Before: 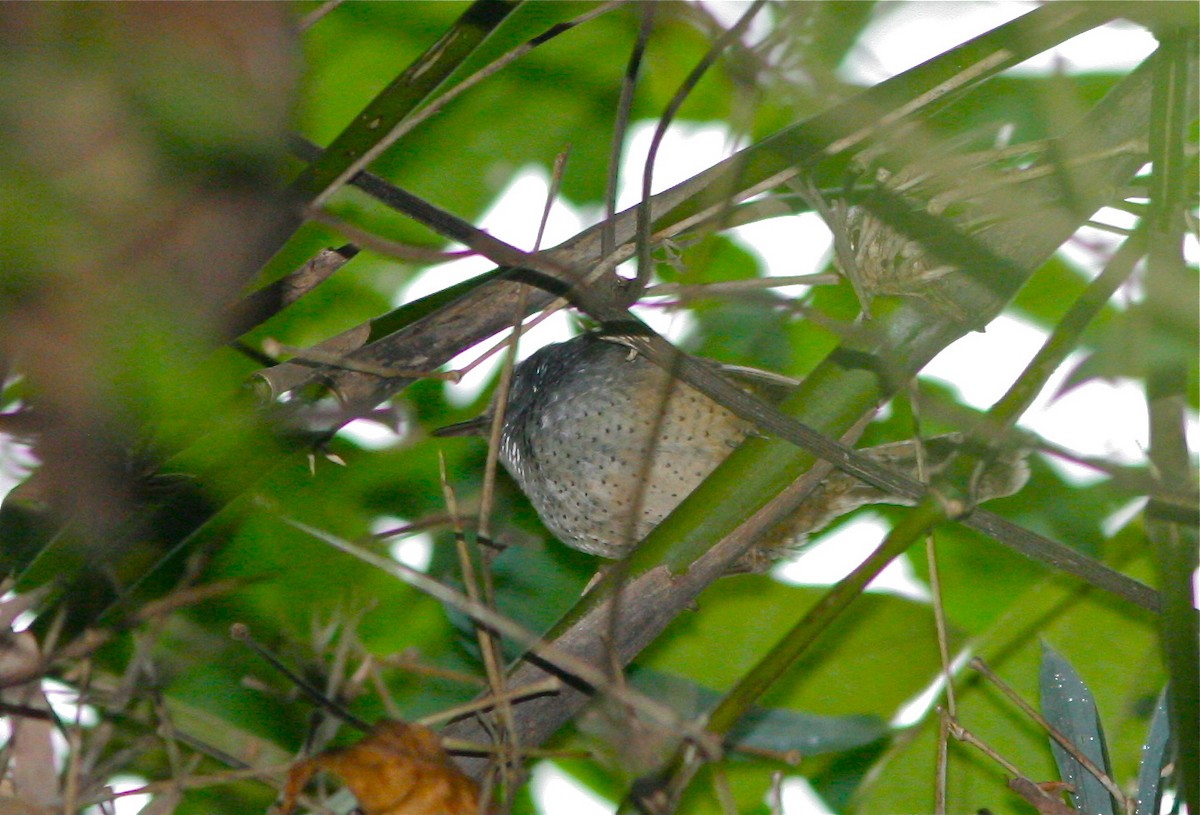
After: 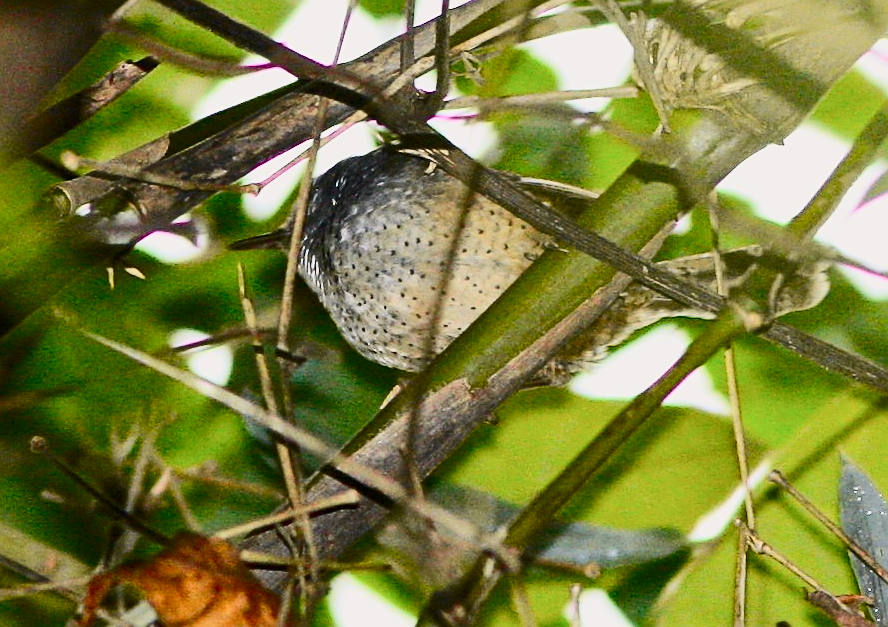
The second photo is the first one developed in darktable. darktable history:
tone curve: curves: ch0 [(0, 0) (0.239, 0.248) (0.508, 0.606) (0.826, 0.855) (1, 0.945)]; ch1 [(0, 0) (0.401, 0.42) (0.442, 0.47) (0.492, 0.498) (0.511, 0.516) (0.555, 0.586) (0.681, 0.739) (1, 1)]; ch2 [(0, 0) (0.411, 0.433) (0.5, 0.504) (0.545, 0.574) (1, 1)], color space Lab, independent channels, preserve colors none
contrast brightness saturation: contrast 0.379, brightness 0.108
sharpen: amount 0.559
crop: left 16.823%, top 23.06%, right 9.136%
